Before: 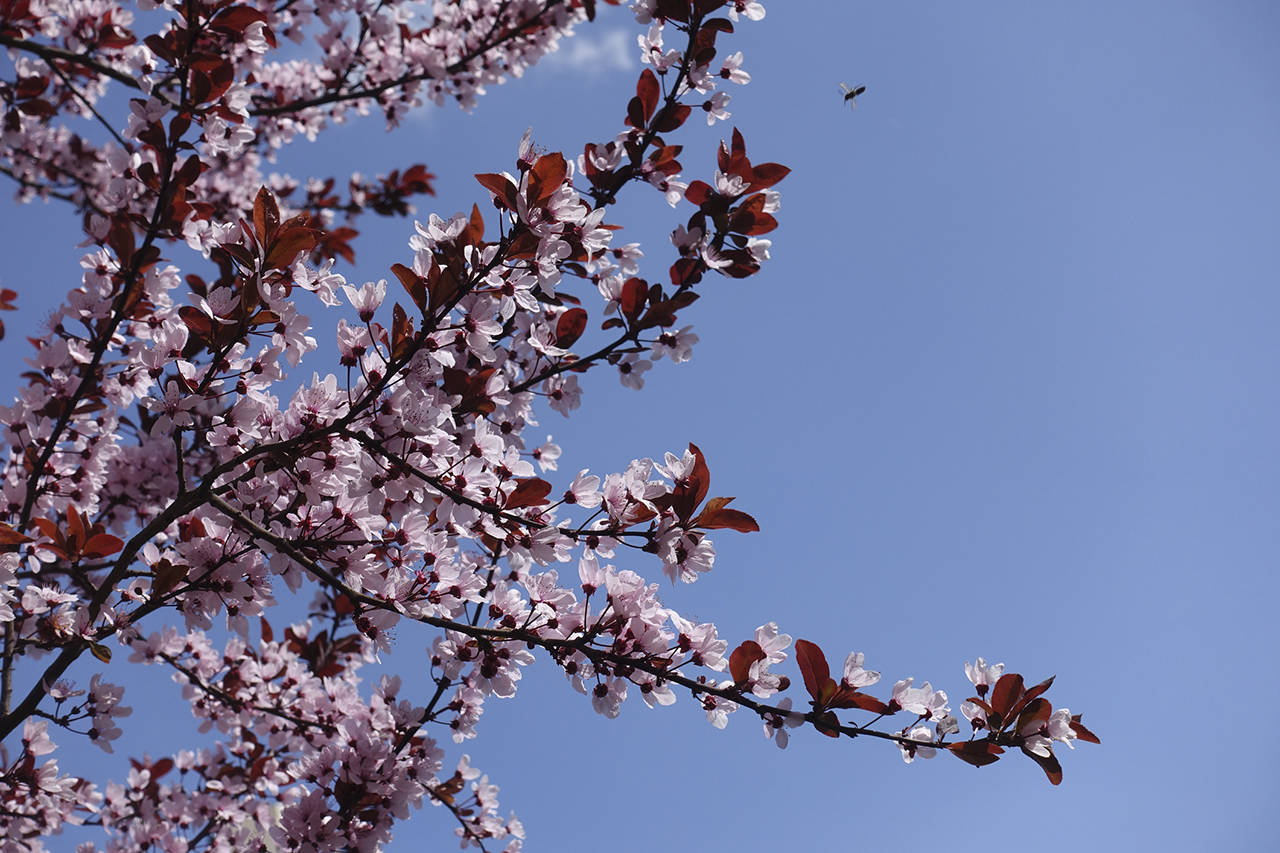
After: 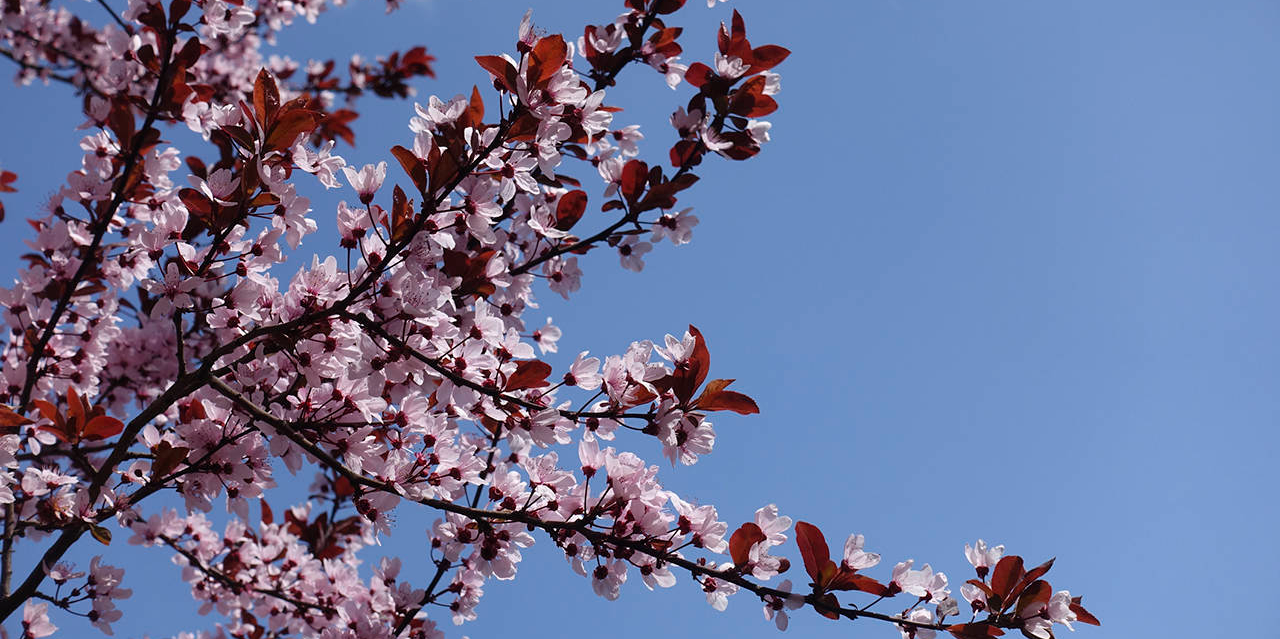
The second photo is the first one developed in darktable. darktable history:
crop: top 13.874%, bottom 11.102%
